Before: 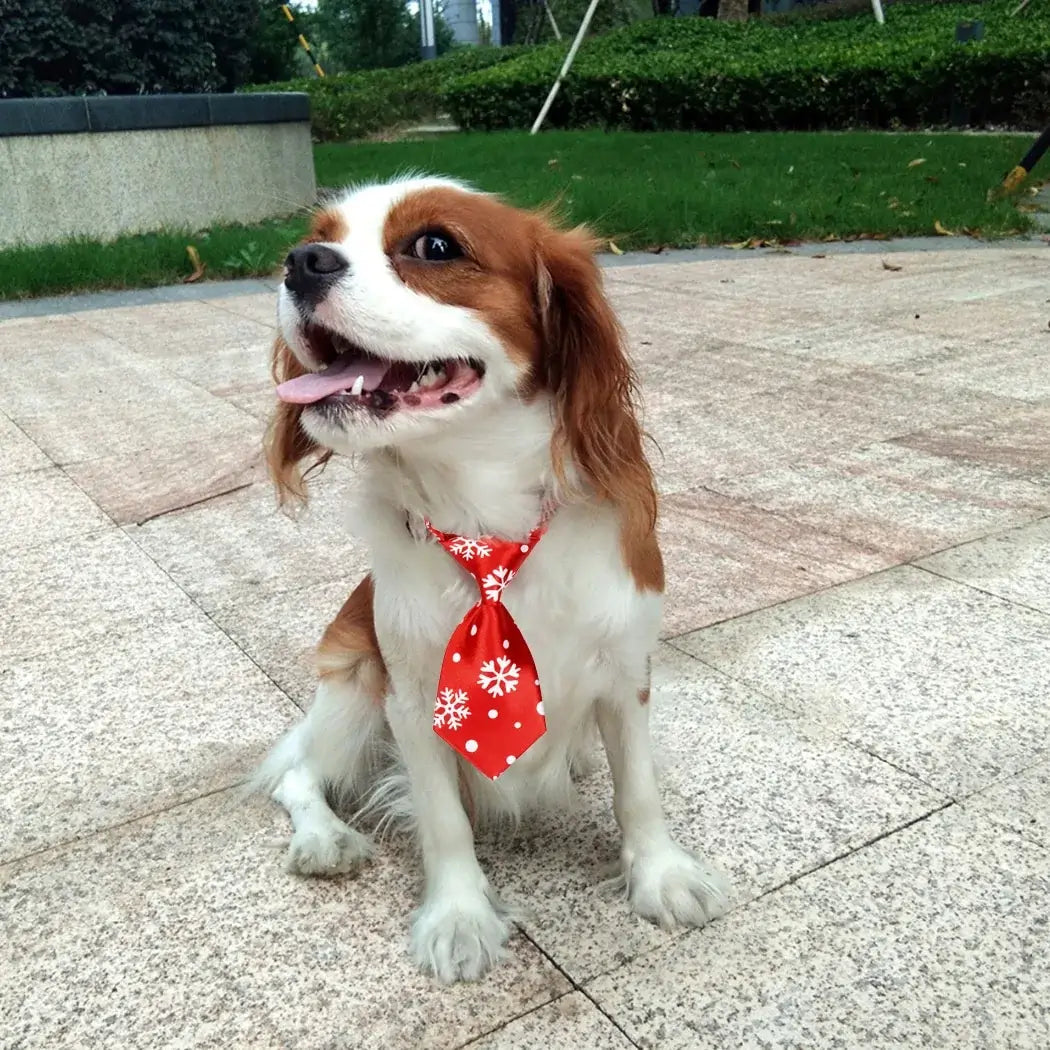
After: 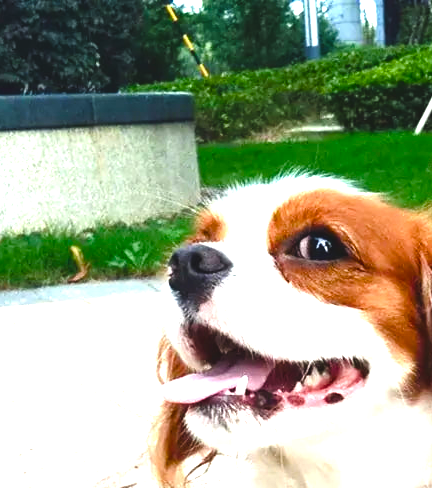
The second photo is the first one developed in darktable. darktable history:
tone equalizer: -8 EV -0.454 EV, -7 EV -0.386 EV, -6 EV -0.33 EV, -5 EV -0.253 EV, -3 EV 0.242 EV, -2 EV 0.348 EV, -1 EV 0.398 EV, +0 EV 0.39 EV, smoothing diameter 24.91%, edges refinement/feathering 12.66, preserve details guided filter
crop and rotate: left 11.093%, top 0.055%, right 47.681%, bottom 53.441%
exposure: black level correction 0, exposure 1.095 EV, compensate highlight preservation false
color balance rgb: power › luminance -14.923%, global offset › luminance 1.973%, linear chroma grading › global chroma 3.749%, perceptual saturation grading › global saturation 39.195%, perceptual saturation grading › highlights -24.964%, perceptual saturation grading › mid-tones 34.748%, perceptual saturation grading › shadows 35.087%
